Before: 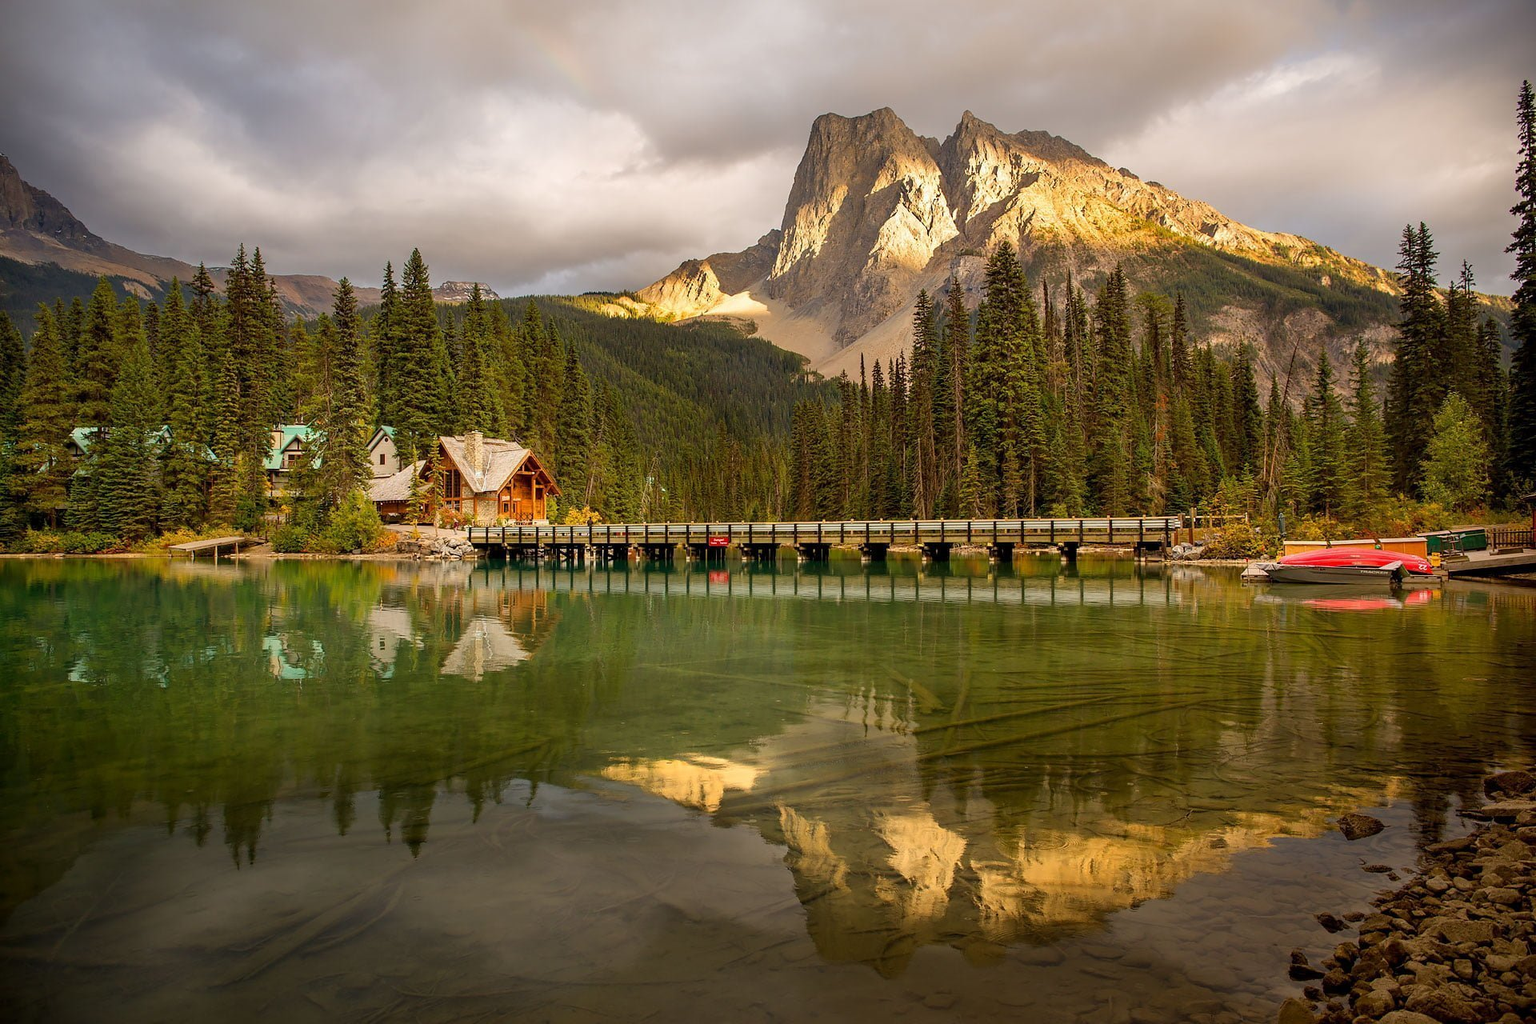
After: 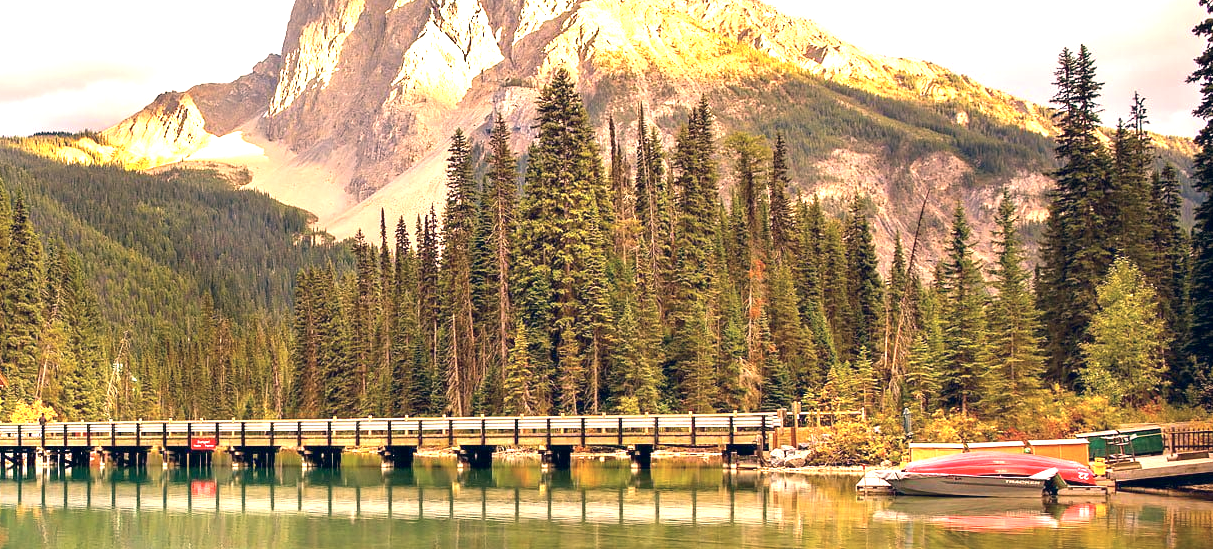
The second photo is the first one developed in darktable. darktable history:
color correction: highlights a* 14.12, highlights b* 6.13, shadows a* -6.05, shadows b* -15.2, saturation 0.849
exposure: black level correction 0, exposure 1.697 EV, compensate highlight preservation false
crop: left 36.239%, top 18.232%, right 0.55%, bottom 38.847%
